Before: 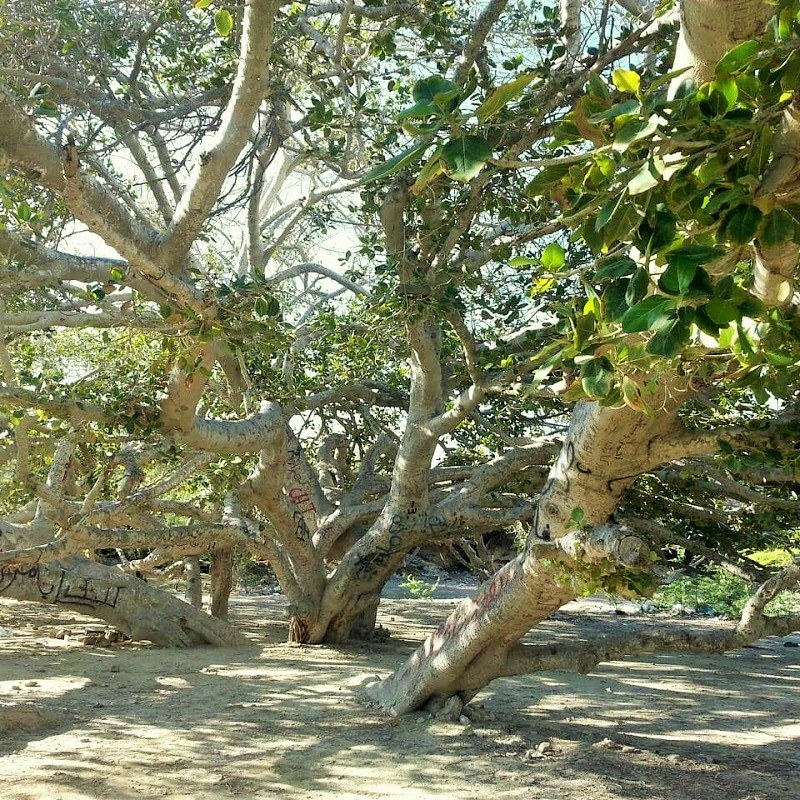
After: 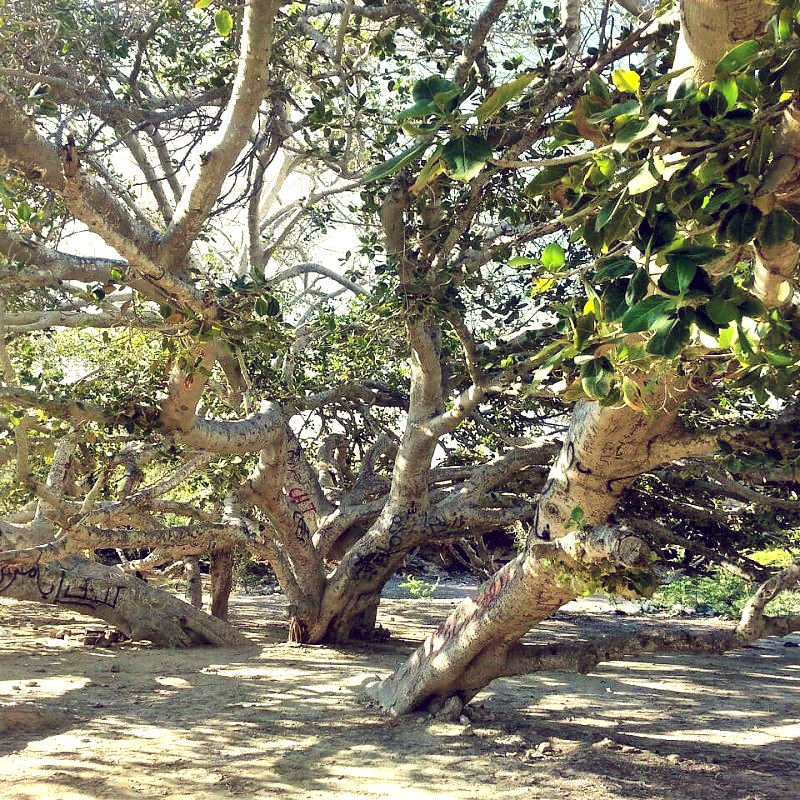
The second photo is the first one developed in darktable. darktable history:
local contrast: mode bilateral grid, contrast 25, coarseness 60, detail 151%, midtone range 0.2
levels: mode automatic
color balance: lift [1.001, 0.997, 0.99, 1.01], gamma [1.007, 1, 0.975, 1.025], gain [1, 1.065, 1.052, 0.935], contrast 13.25%
